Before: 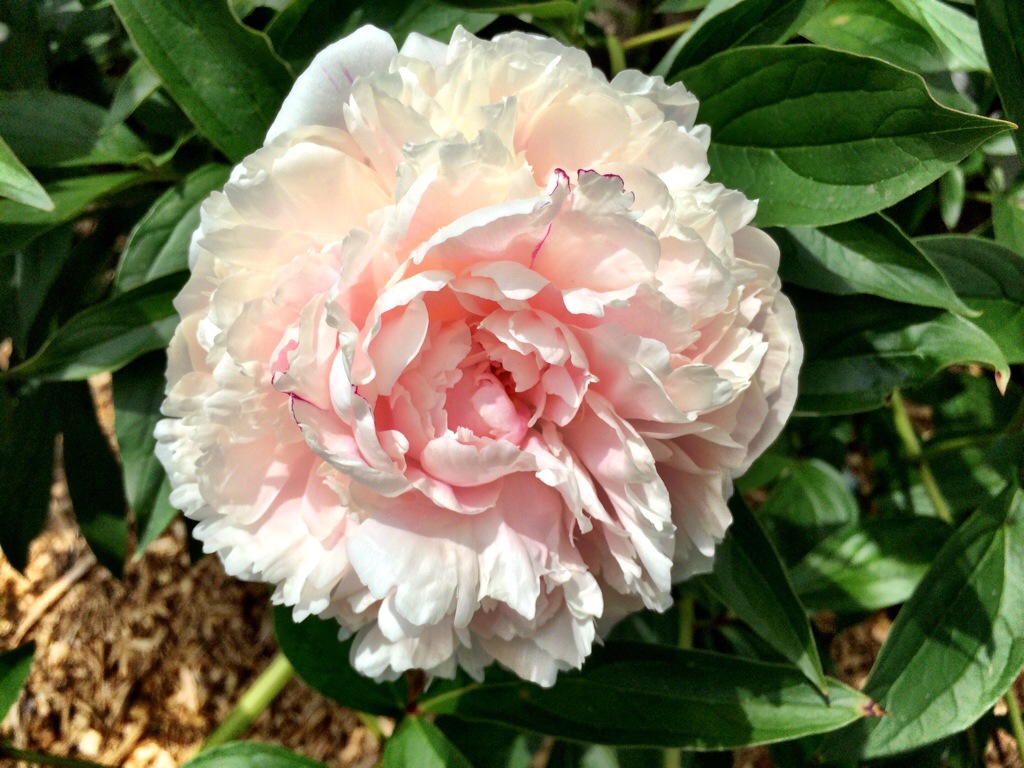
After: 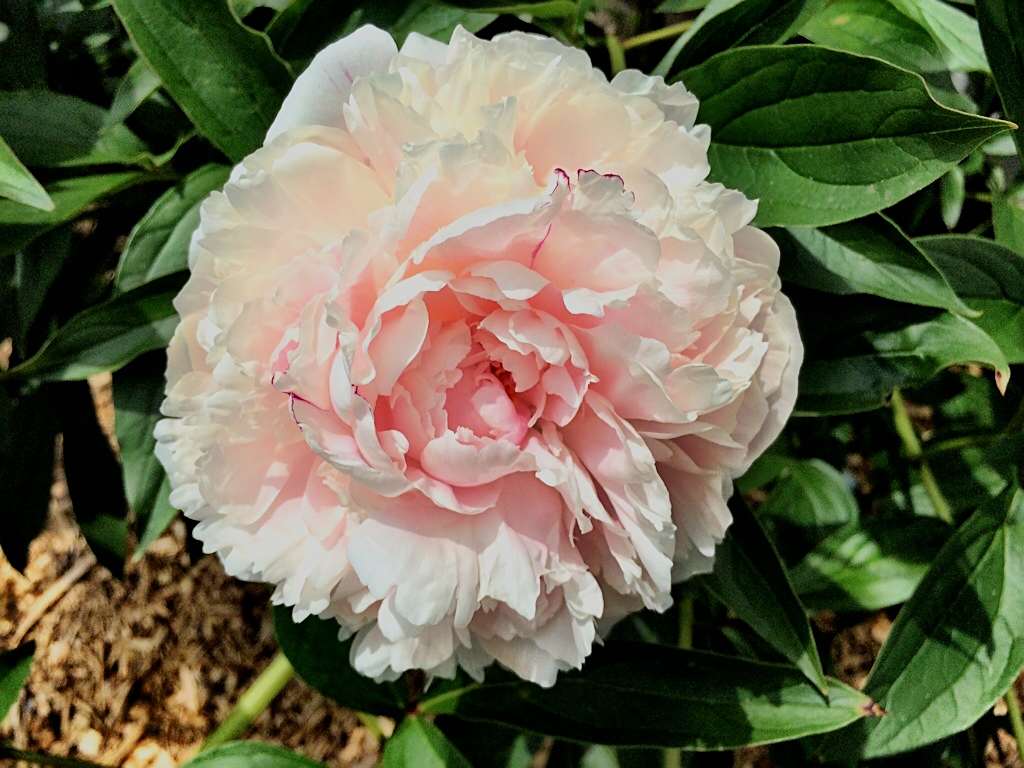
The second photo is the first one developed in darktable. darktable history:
filmic rgb: black relative exposure -7.48 EV, white relative exposure 4.83 EV, hardness 3.4, color science v6 (2022)
sharpen: on, module defaults
